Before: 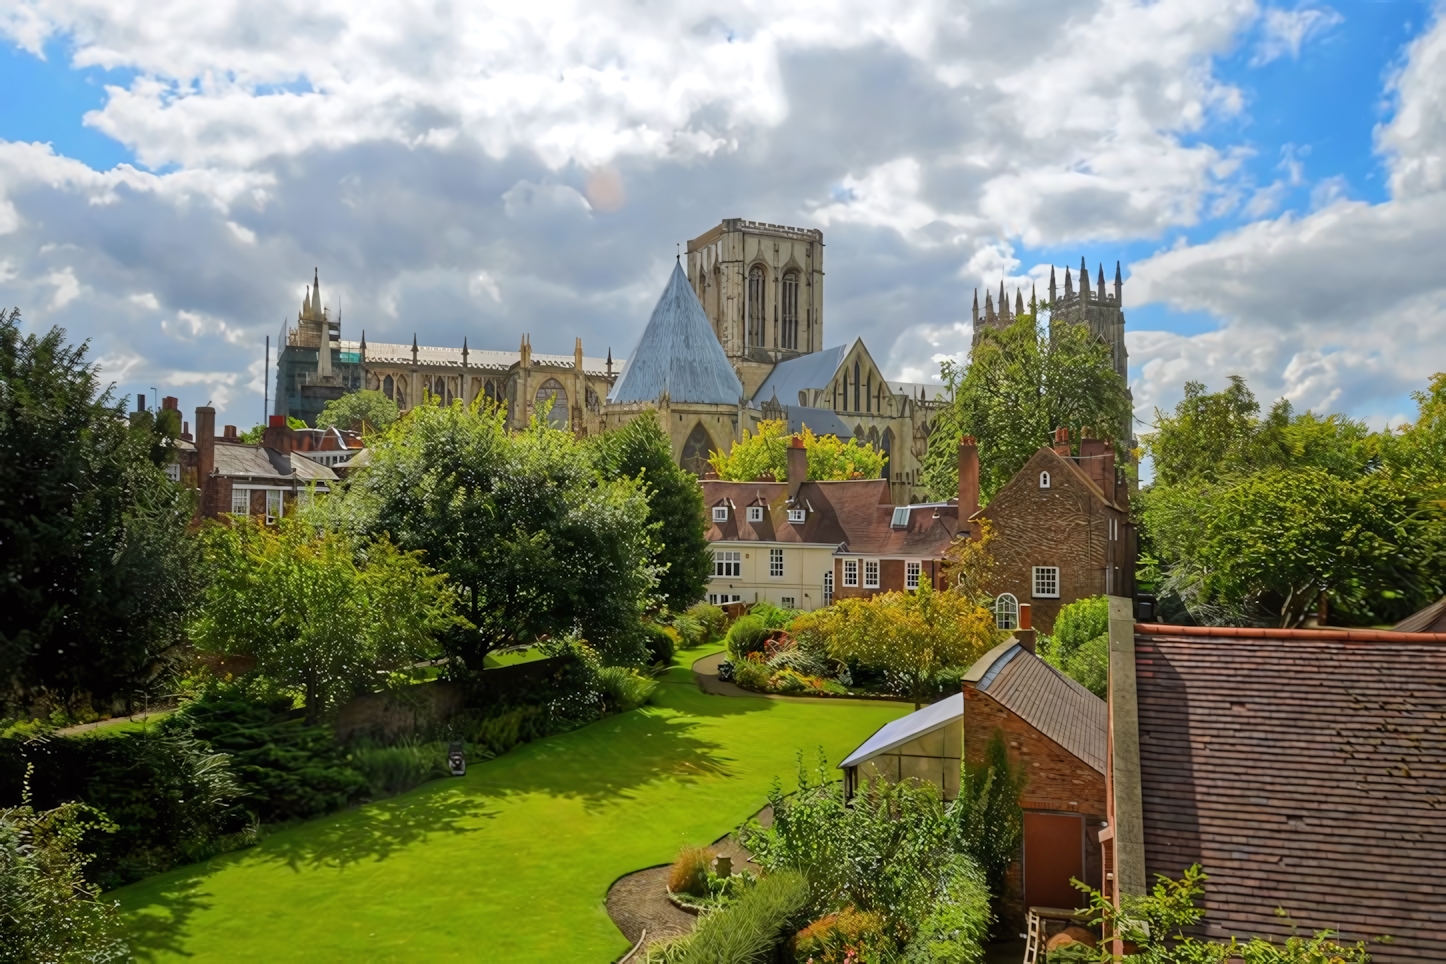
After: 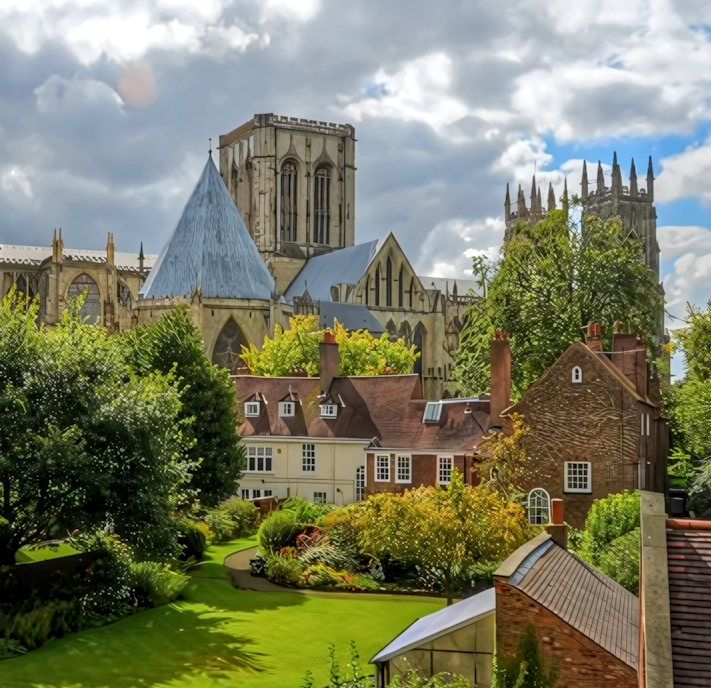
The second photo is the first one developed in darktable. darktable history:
local contrast: highlights 6%, shadows 6%, detail 134%
crop: left 32.434%, top 10.952%, right 18.356%, bottom 17.601%
